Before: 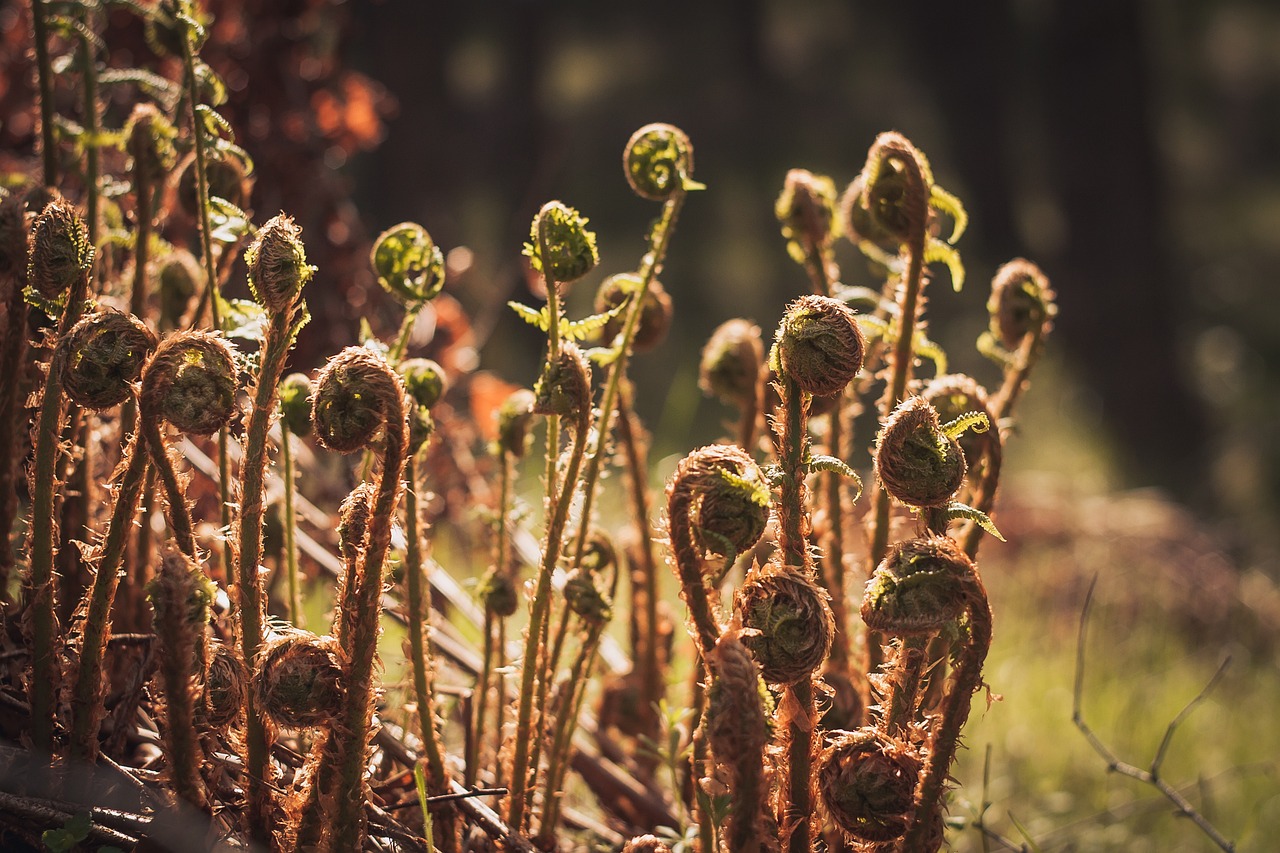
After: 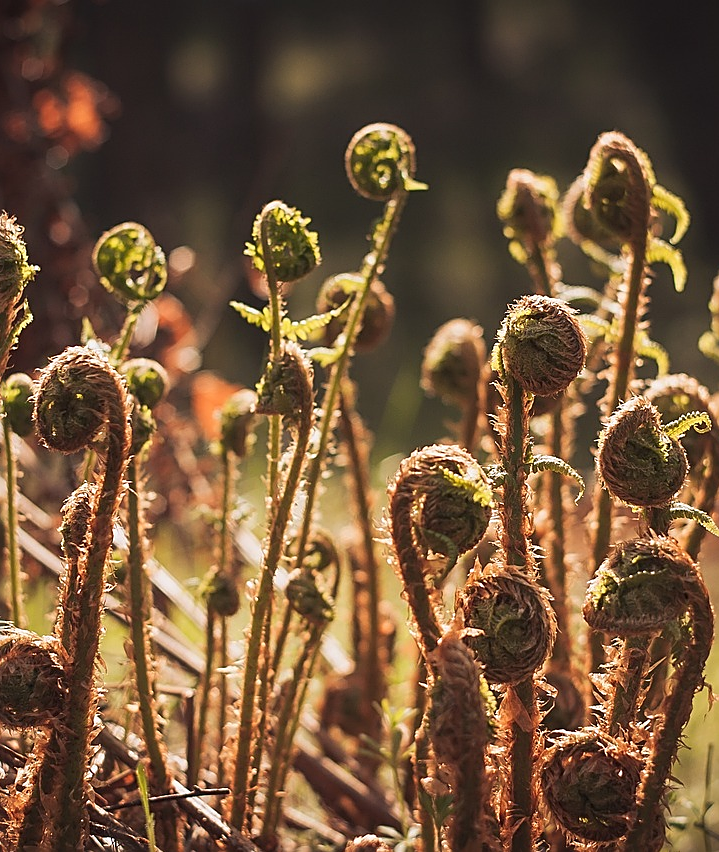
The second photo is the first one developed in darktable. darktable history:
tone equalizer: on, module defaults
sharpen: amount 0.499
crop: left 21.796%, right 22.006%, bottom 0.007%
